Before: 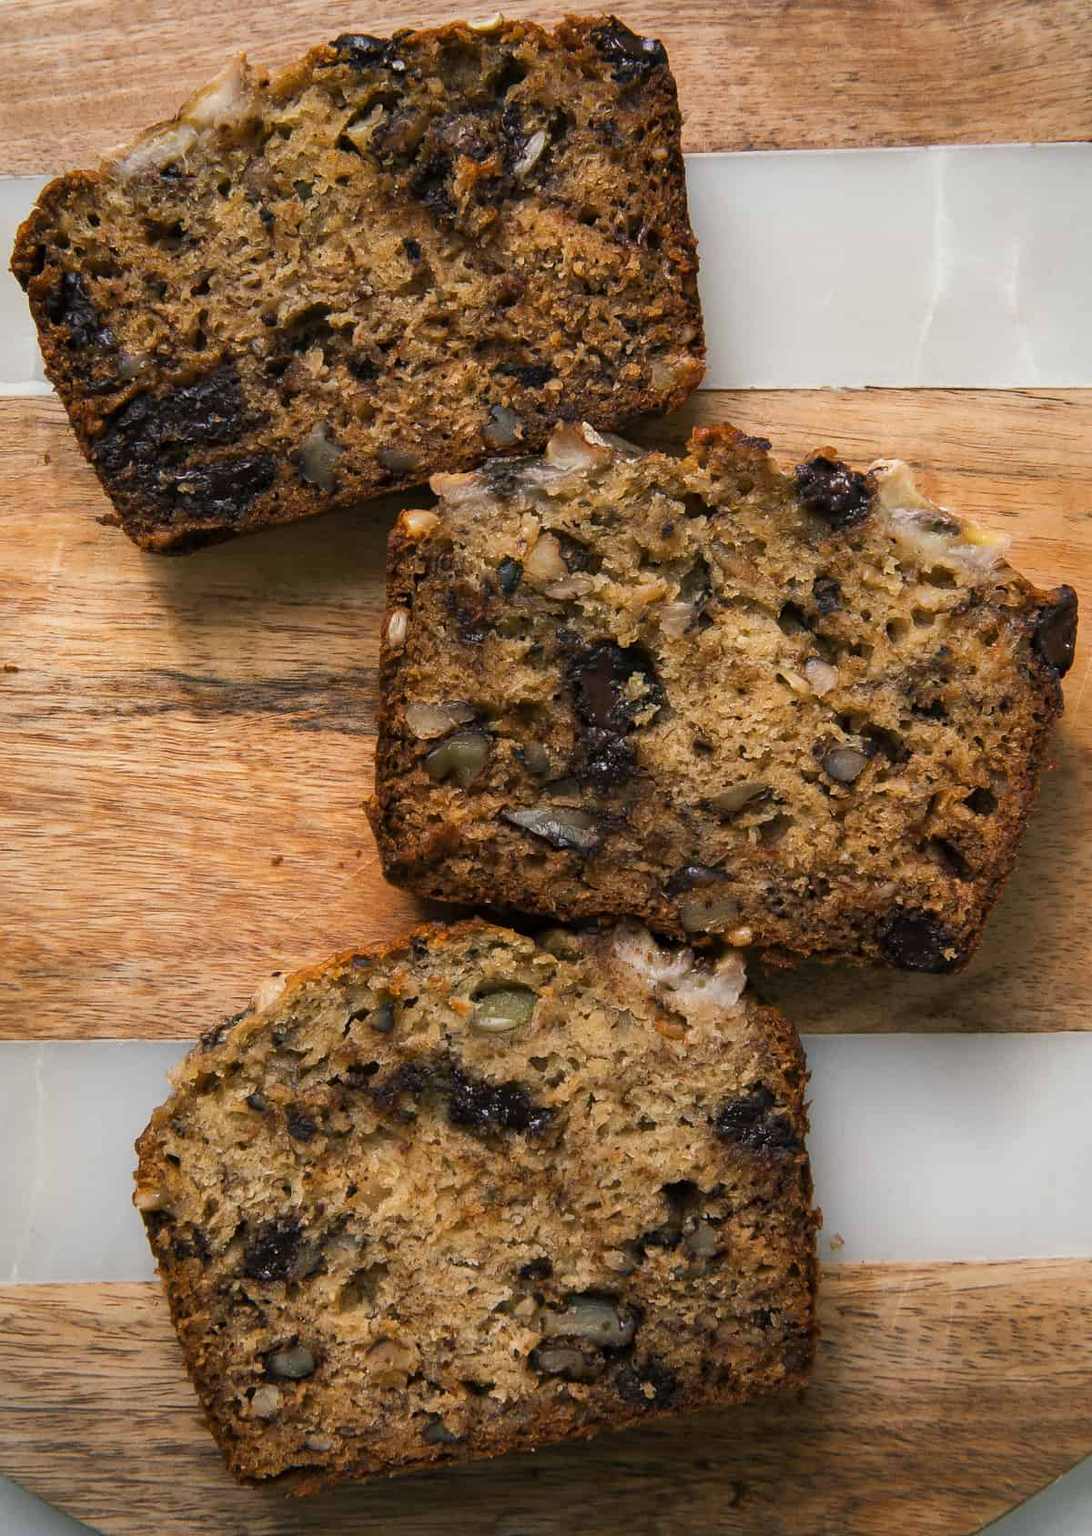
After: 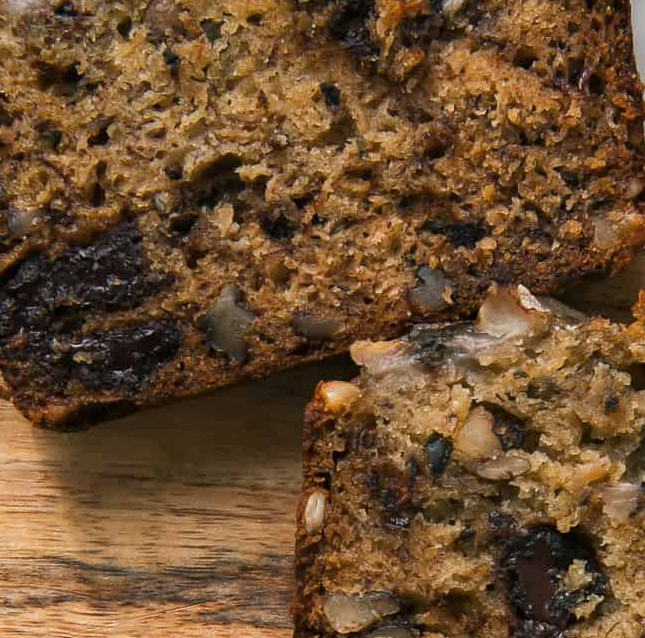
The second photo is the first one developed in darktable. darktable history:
crop: left 10.231%, top 10.644%, right 35.95%, bottom 51.554%
